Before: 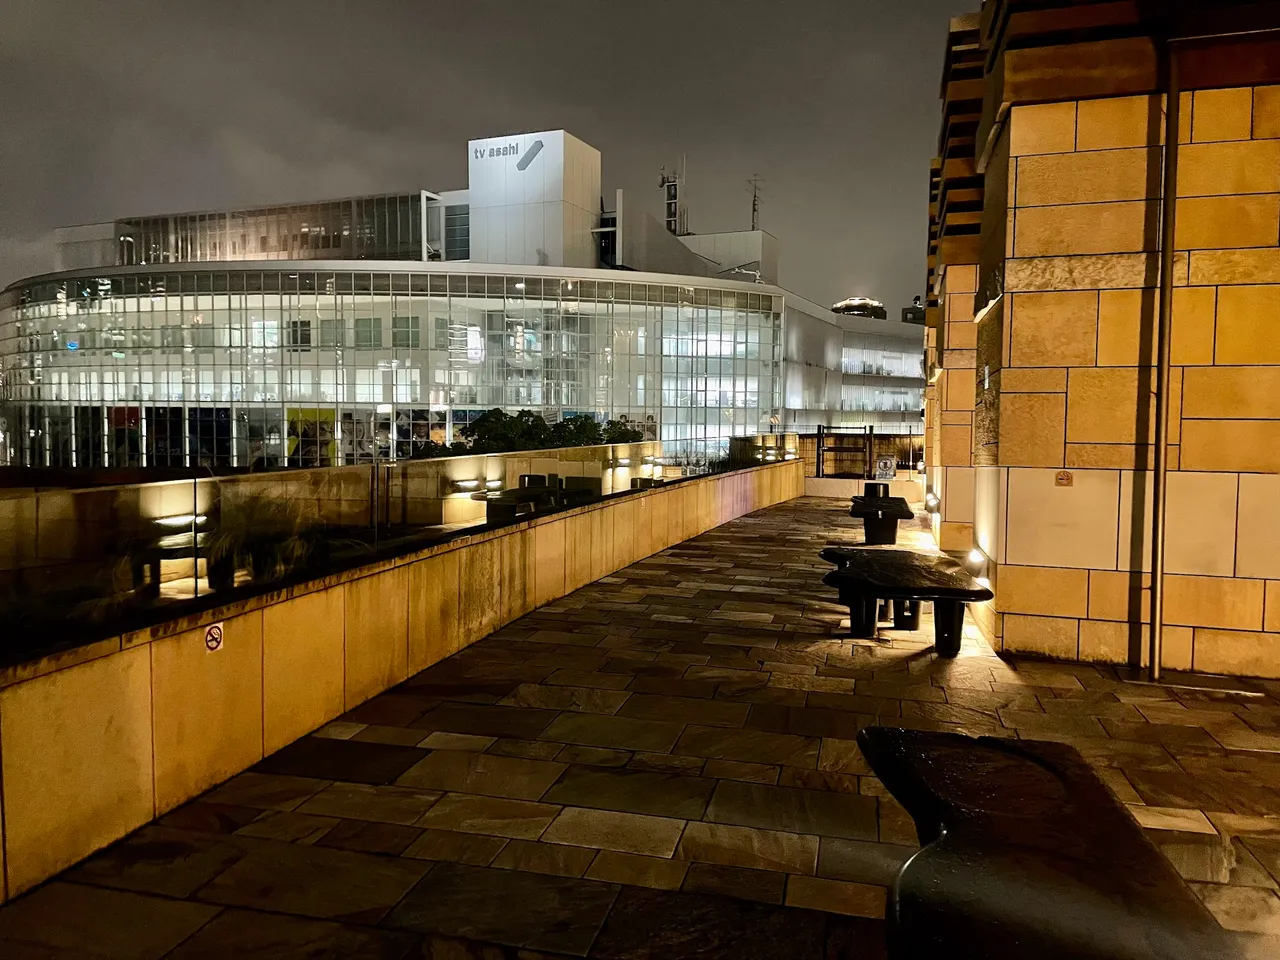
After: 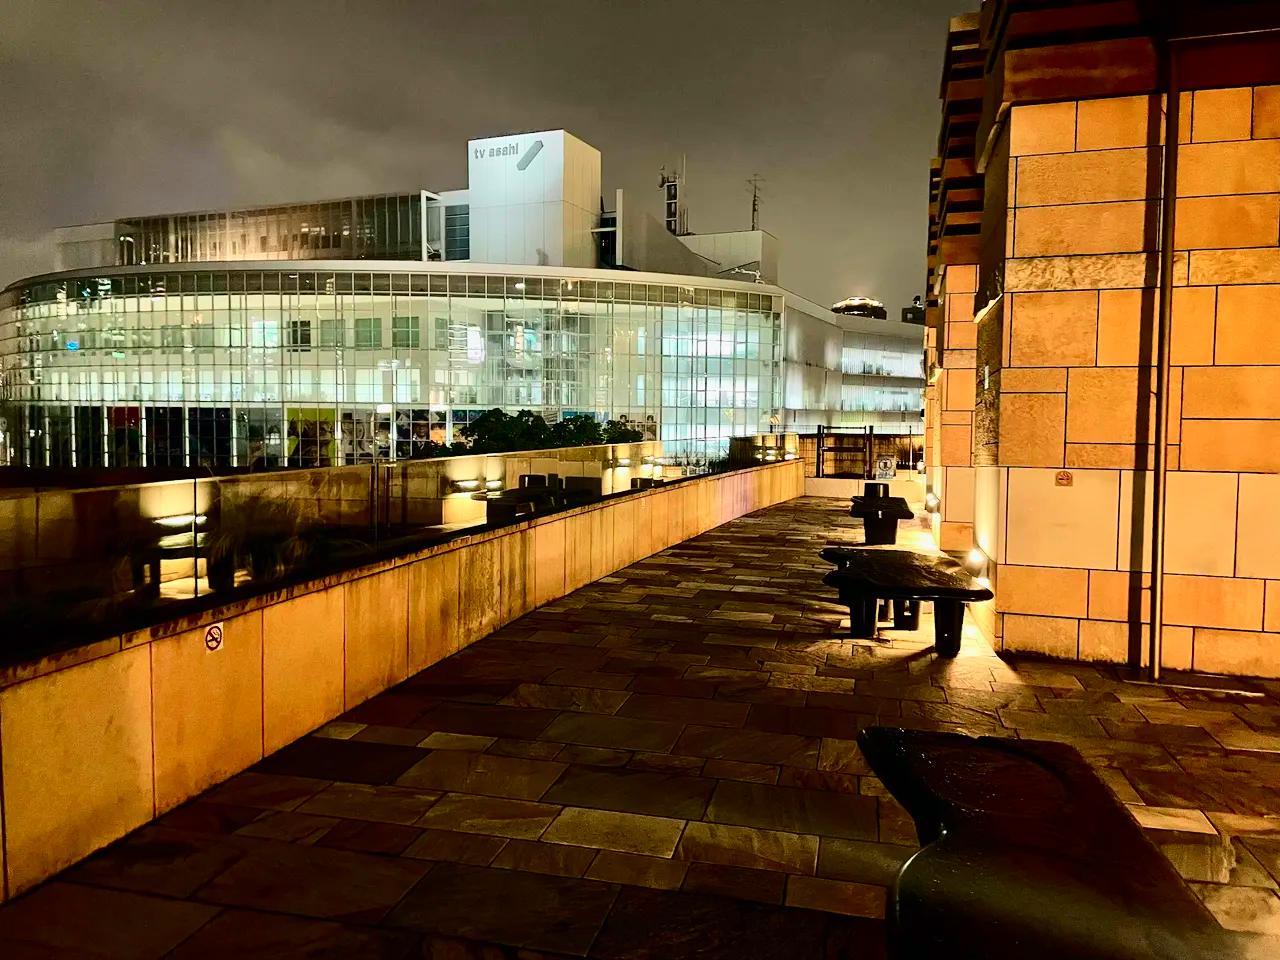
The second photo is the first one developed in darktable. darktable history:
tone curve: curves: ch0 [(0, 0.003) (0.044, 0.032) (0.12, 0.089) (0.19, 0.175) (0.271, 0.294) (0.457, 0.546) (0.588, 0.71) (0.701, 0.815) (0.86, 0.922) (1, 0.982)]; ch1 [(0, 0) (0.247, 0.215) (0.433, 0.382) (0.466, 0.426) (0.493, 0.481) (0.501, 0.5) (0.517, 0.524) (0.557, 0.582) (0.598, 0.651) (0.671, 0.735) (0.796, 0.85) (1, 1)]; ch2 [(0, 0) (0.249, 0.216) (0.357, 0.317) (0.448, 0.432) (0.478, 0.492) (0.498, 0.499) (0.517, 0.53) (0.537, 0.57) (0.569, 0.623) (0.61, 0.663) (0.706, 0.75) (0.808, 0.809) (0.991, 0.968)], color space Lab, independent channels, preserve colors none
